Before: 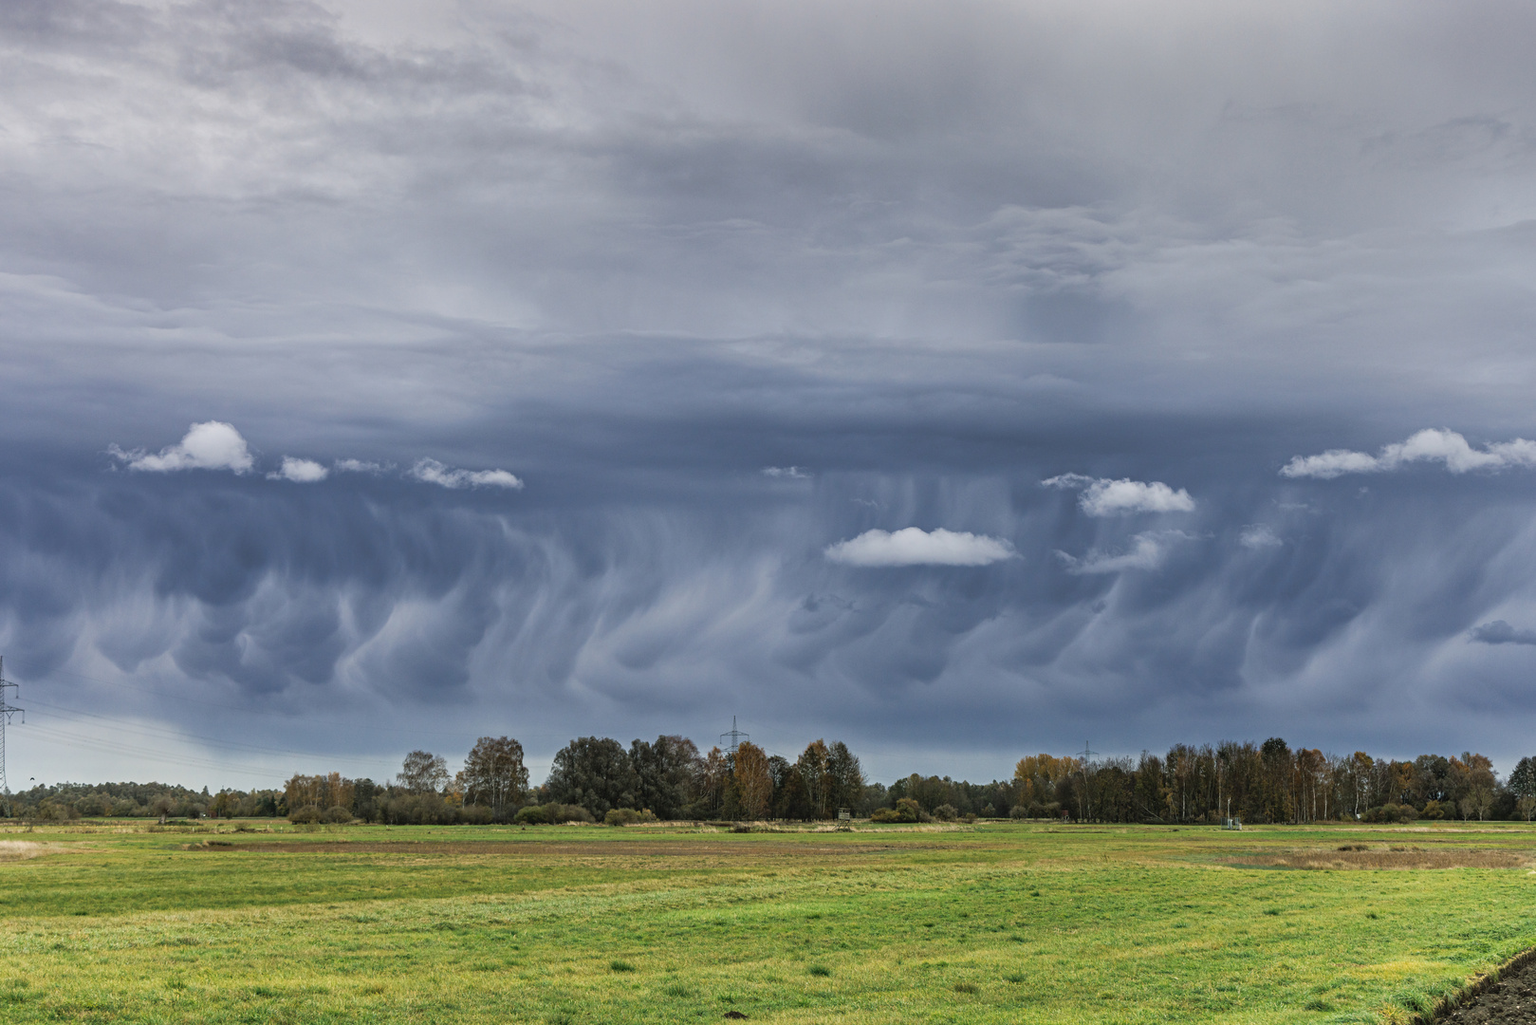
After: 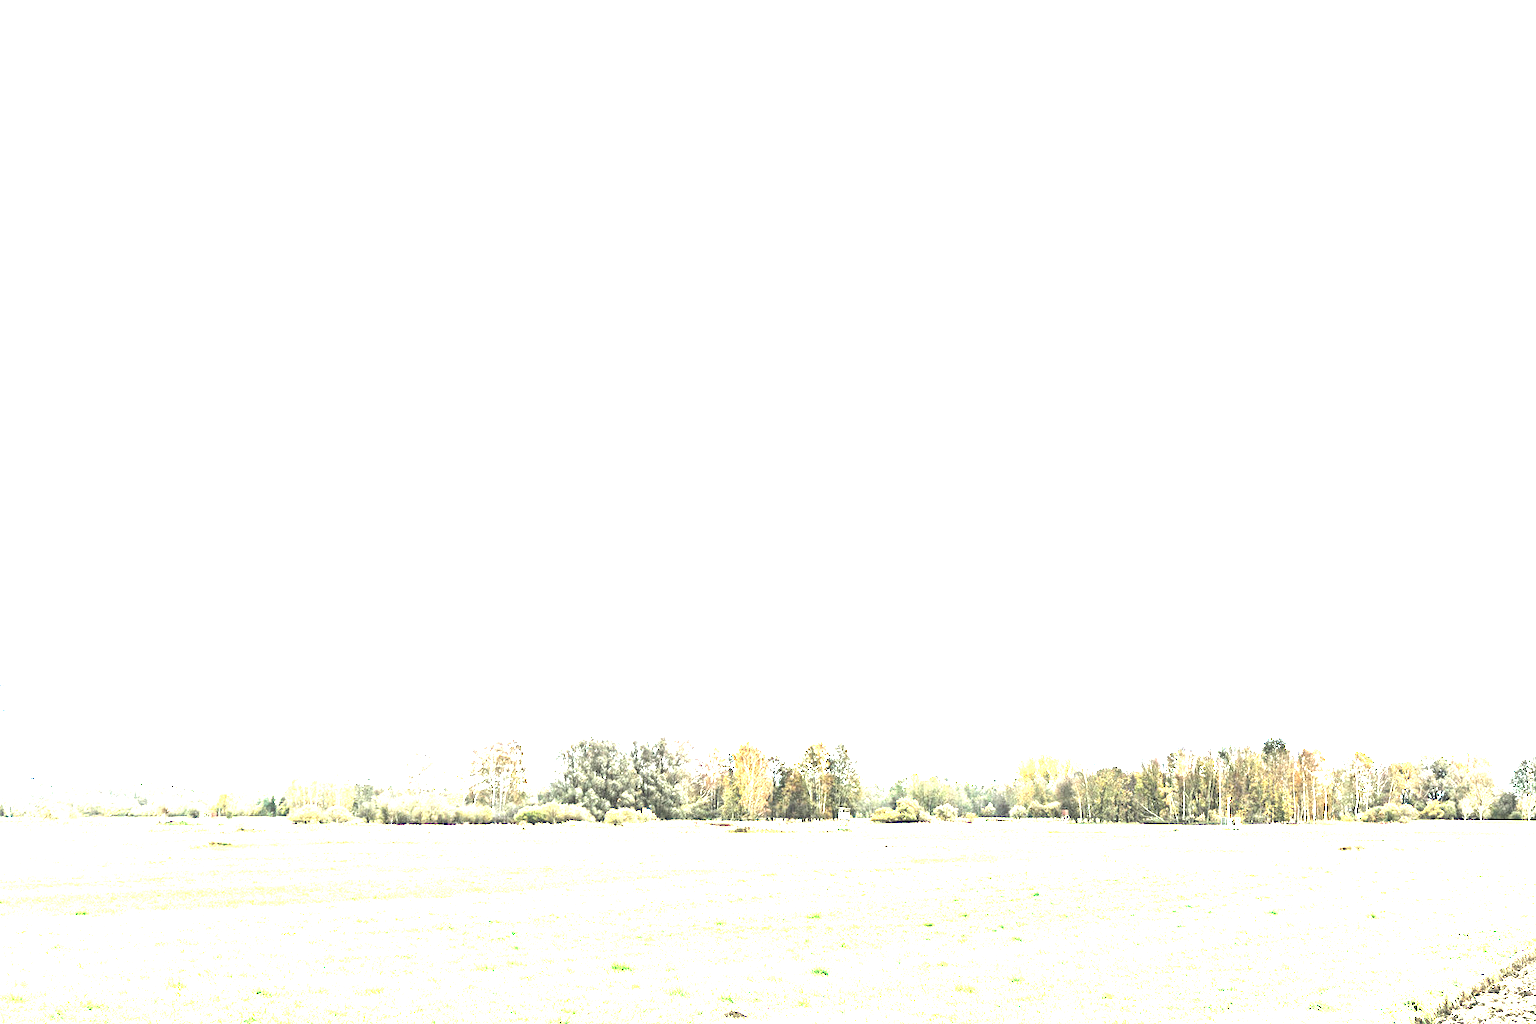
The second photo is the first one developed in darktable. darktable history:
tone equalizer: -8 EV -0.75 EV, -7 EV -0.7 EV, -6 EV -0.6 EV, -5 EV -0.4 EV, -3 EV 0.4 EV, -2 EV 0.6 EV, -1 EV 0.7 EV, +0 EV 0.75 EV, edges refinement/feathering 500, mask exposure compensation -1.57 EV, preserve details no
exposure: black level correction 0, exposure 4 EV, compensate exposure bias true, compensate highlight preservation false
